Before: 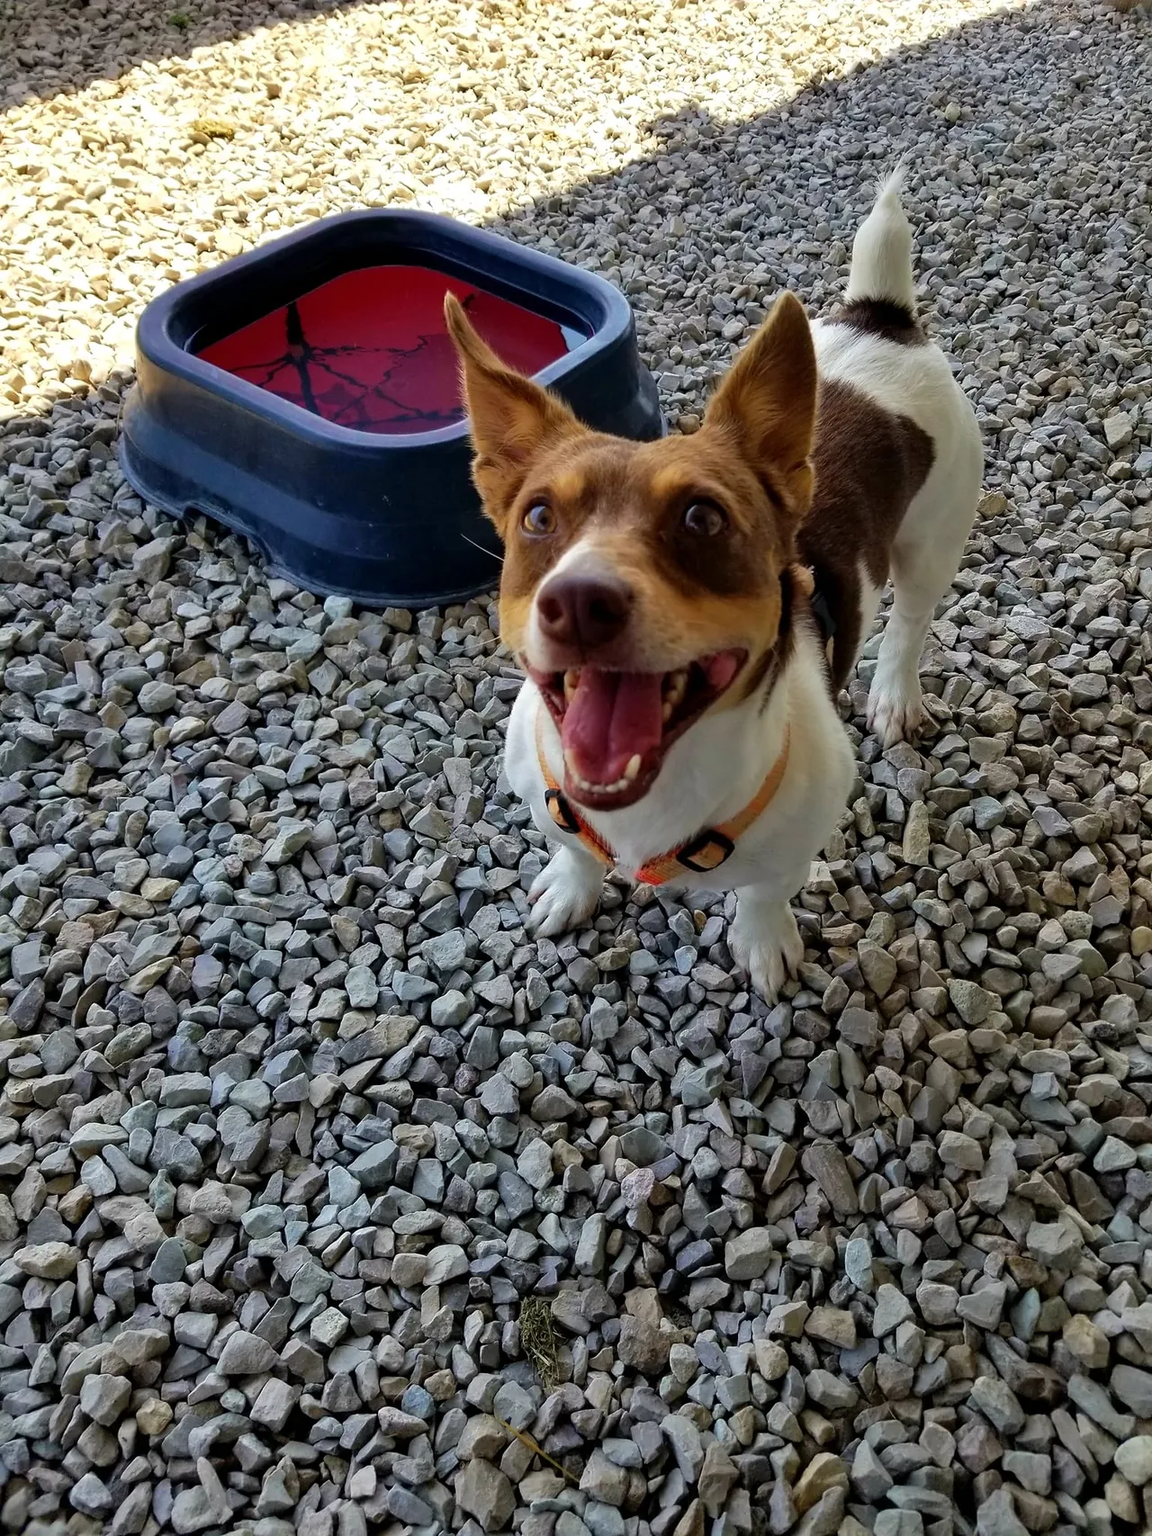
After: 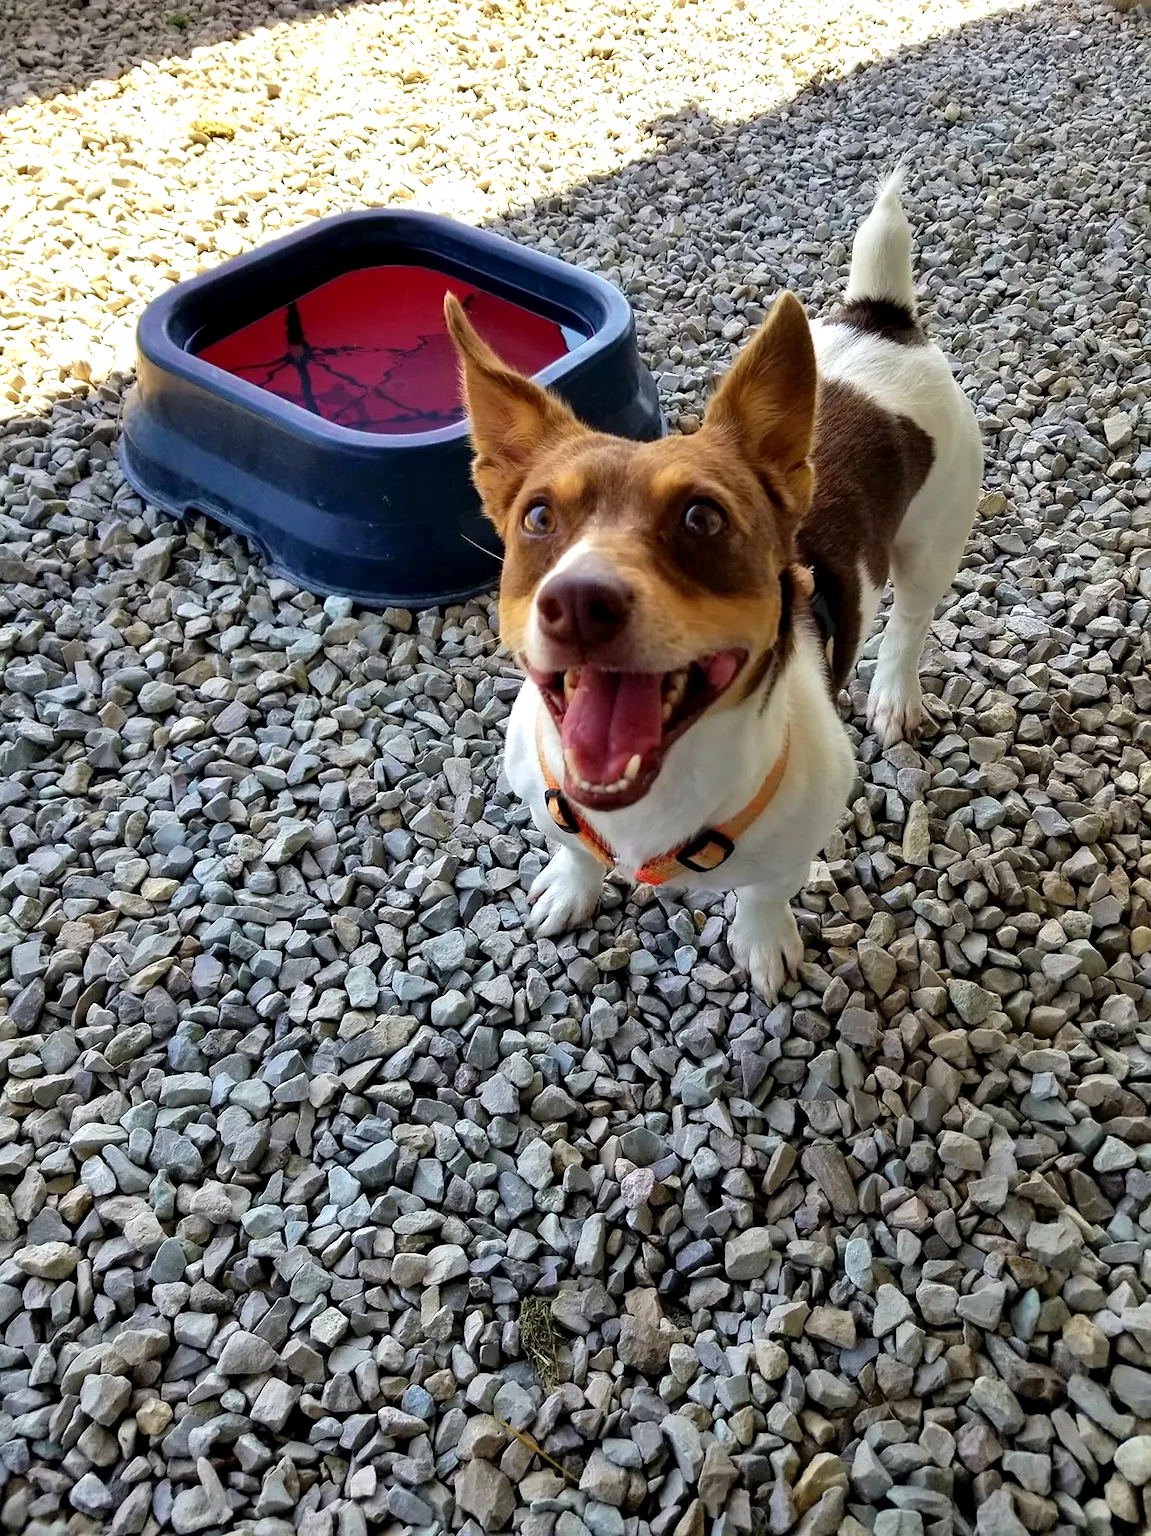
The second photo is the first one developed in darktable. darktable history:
exposure: black level correction 0.001, exposure 0.5 EV, compensate exposure bias true, compensate highlight preservation false
white balance: emerald 1
